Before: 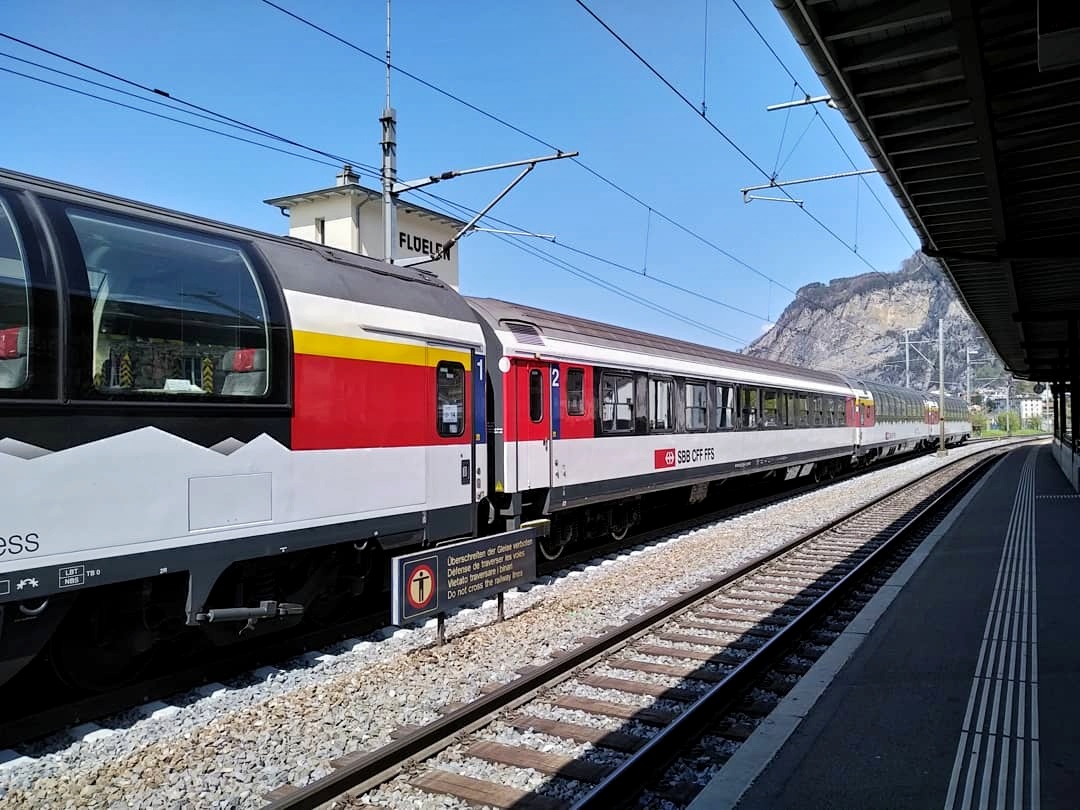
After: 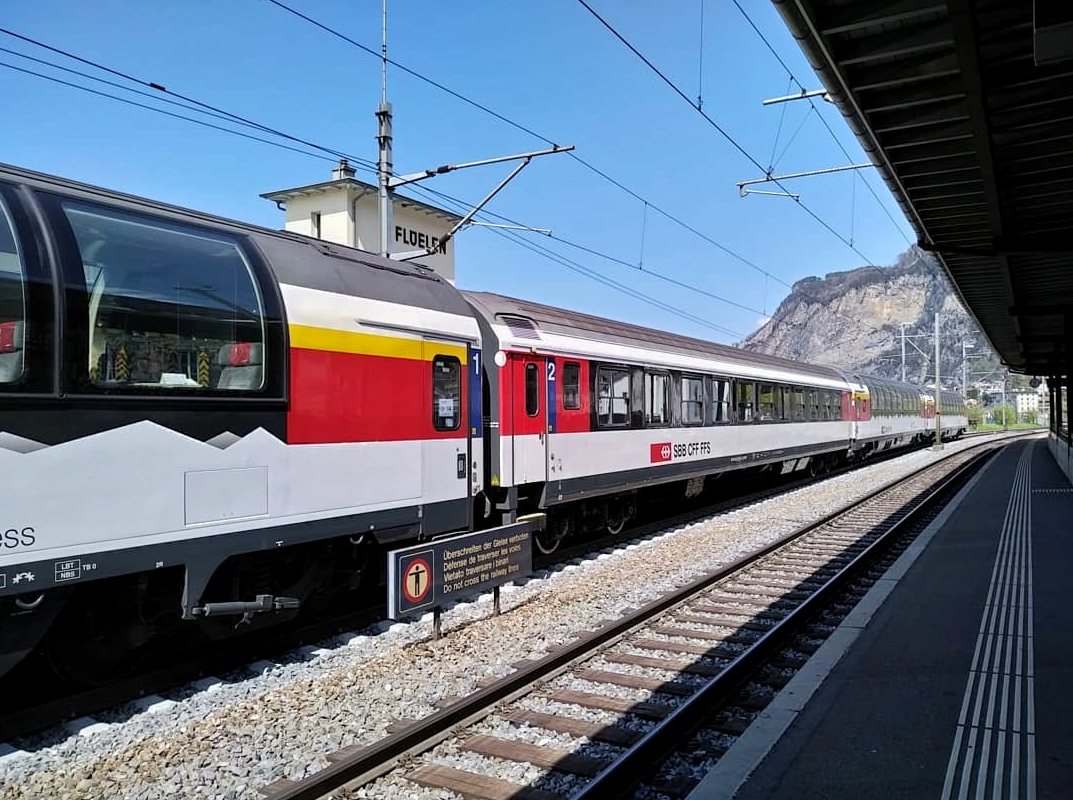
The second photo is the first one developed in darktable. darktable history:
crop: left 0.429%, top 0.75%, right 0.172%, bottom 0.411%
